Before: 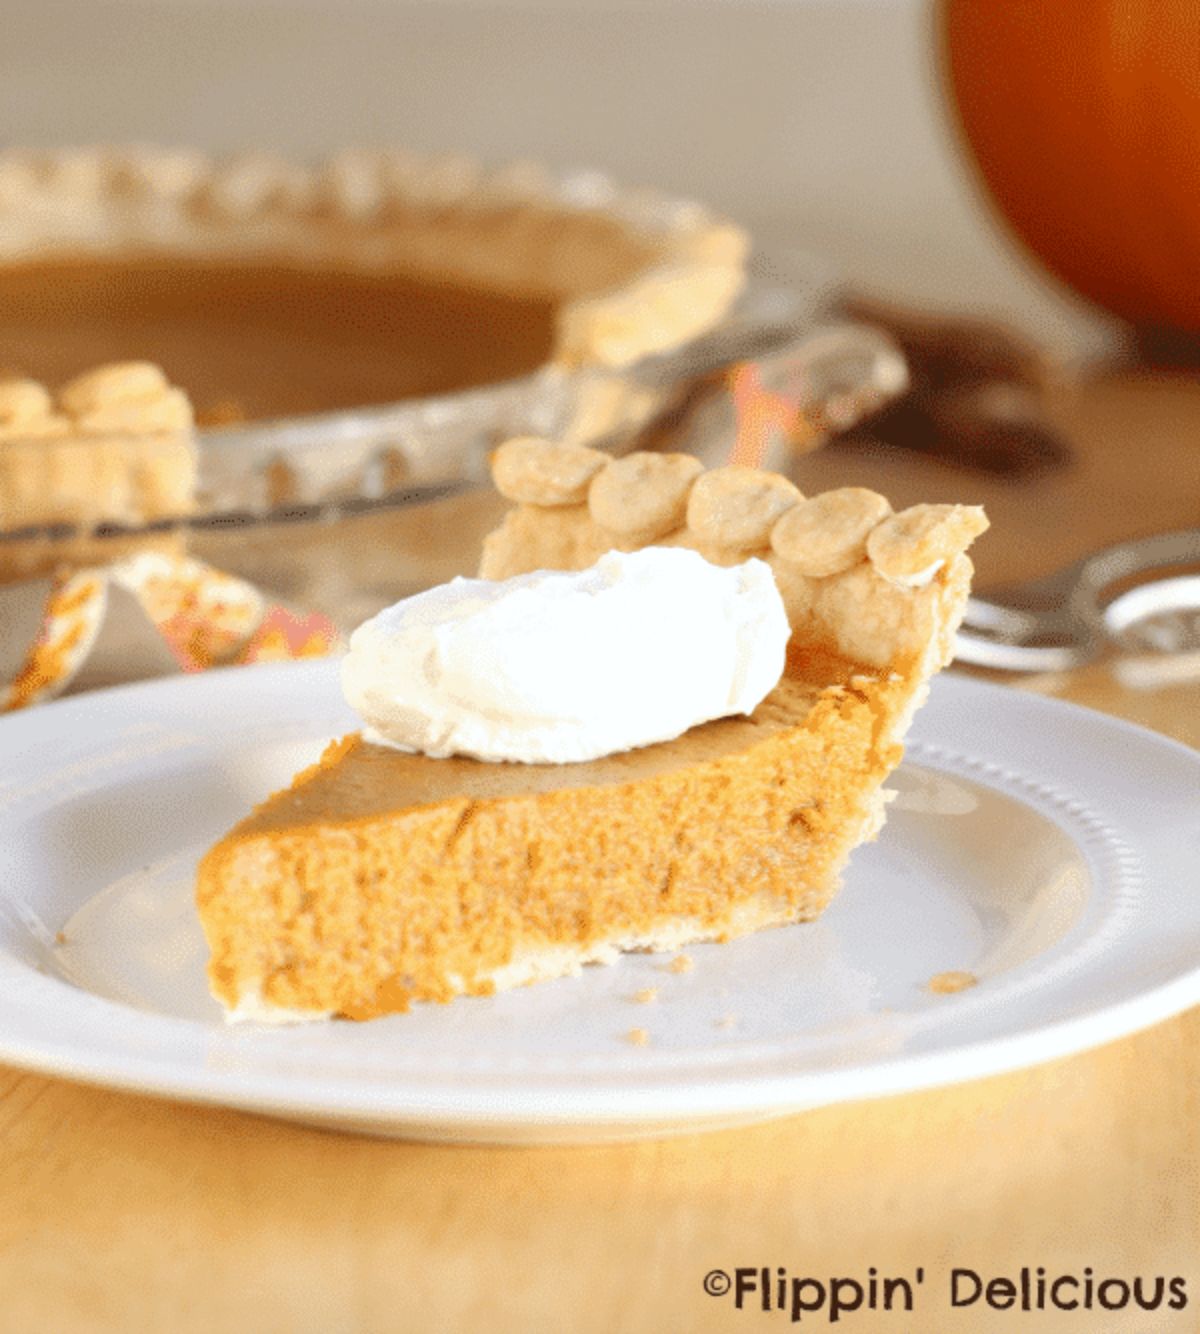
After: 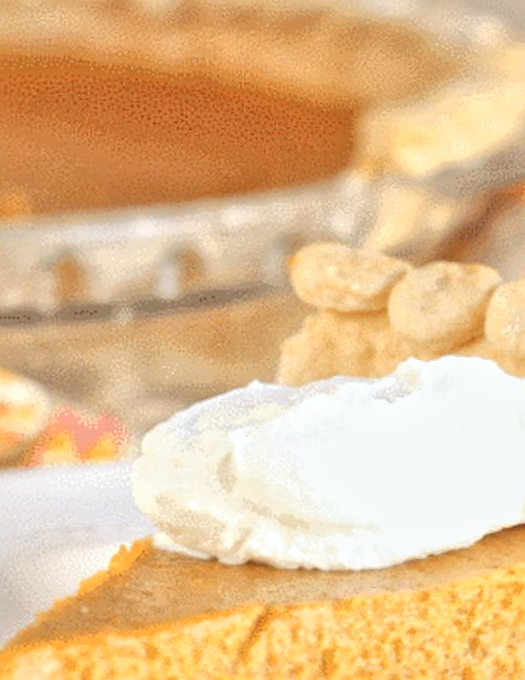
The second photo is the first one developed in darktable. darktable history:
rotate and perspective: rotation 0.679°, lens shift (horizontal) 0.136, crop left 0.009, crop right 0.991, crop top 0.078, crop bottom 0.95
sharpen: on, module defaults
global tonemap: drago (1, 100), detail 1
tone equalizer: -7 EV 0.15 EV, -6 EV 0.6 EV, -5 EV 1.15 EV, -4 EV 1.33 EV, -3 EV 1.15 EV, -2 EV 0.6 EV, -1 EV 0.15 EV, mask exposure compensation -0.5 EV
crop: left 20.248%, top 10.86%, right 35.675%, bottom 34.321%
